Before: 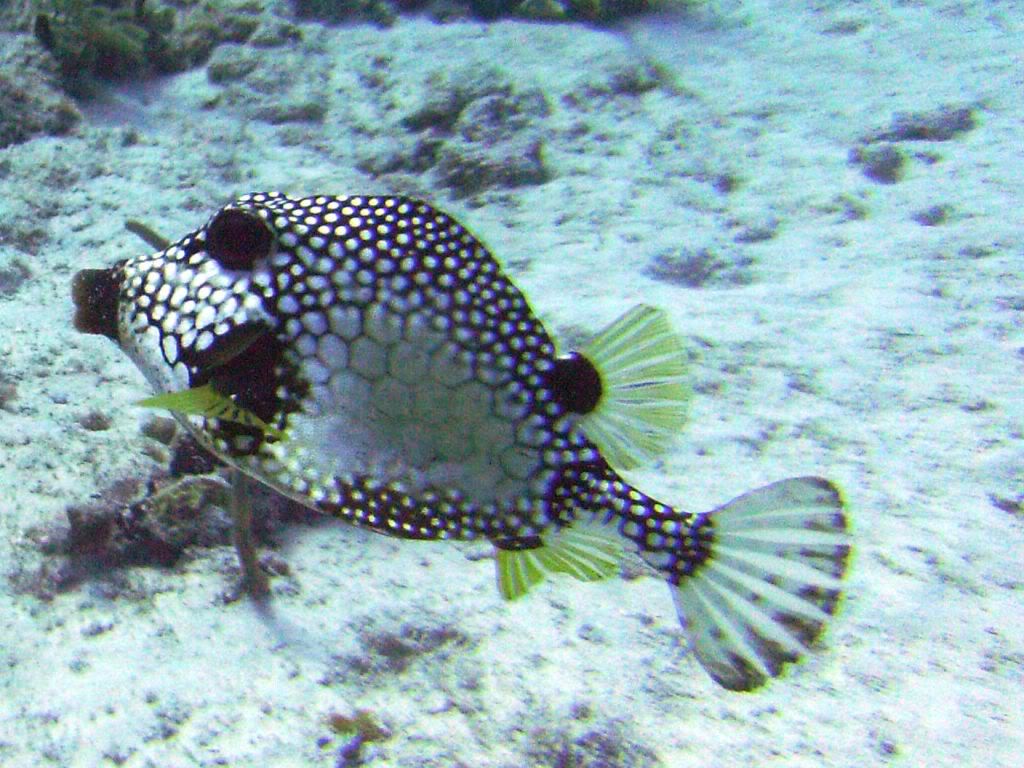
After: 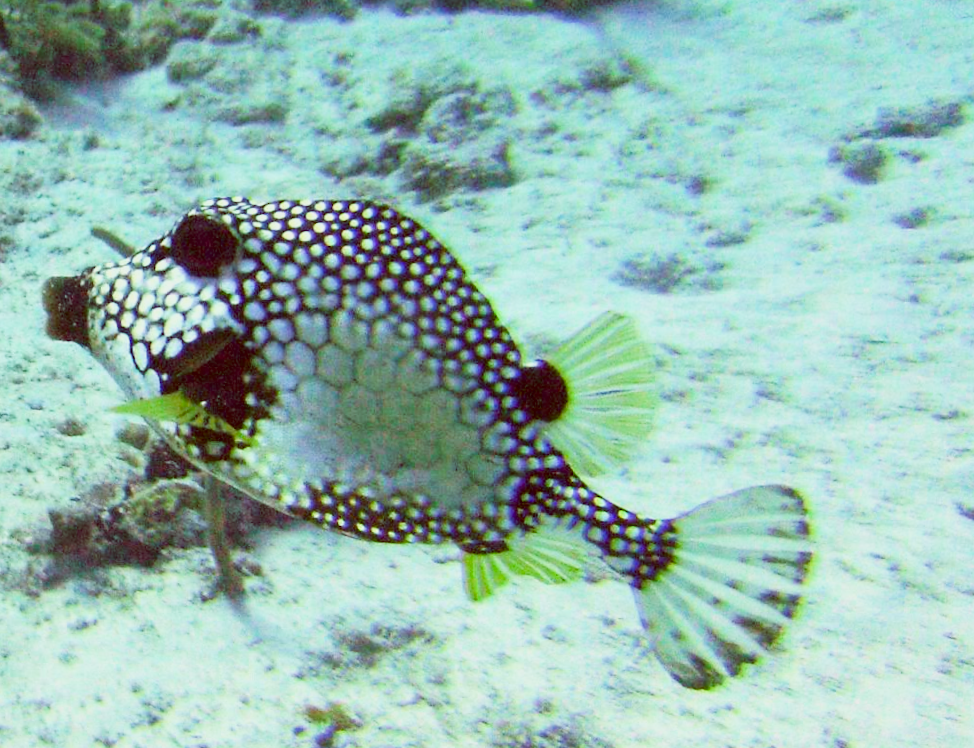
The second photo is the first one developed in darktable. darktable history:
contrast brightness saturation: contrast 0.08, saturation 0.02
shadows and highlights: shadows 37.27, highlights -28.18, soften with gaussian
sharpen: radius 2.883, amount 0.868, threshold 47.523
filmic rgb: black relative exposure -7.65 EV, white relative exposure 4.56 EV, hardness 3.61
exposure: exposure 1 EV, compensate highlight preservation false
rotate and perspective: rotation 0.074°, lens shift (vertical) 0.096, lens shift (horizontal) -0.041, crop left 0.043, crop right 0.952, crop top 0.024, crop bottom 0.979
color balance: lift [1, 1.015, 0.987, 0.985], gamma [1, 0.959, 1.042, 0.958], gain [0.927, 0.938, 1.072, 0.928], contrast 1.5%
